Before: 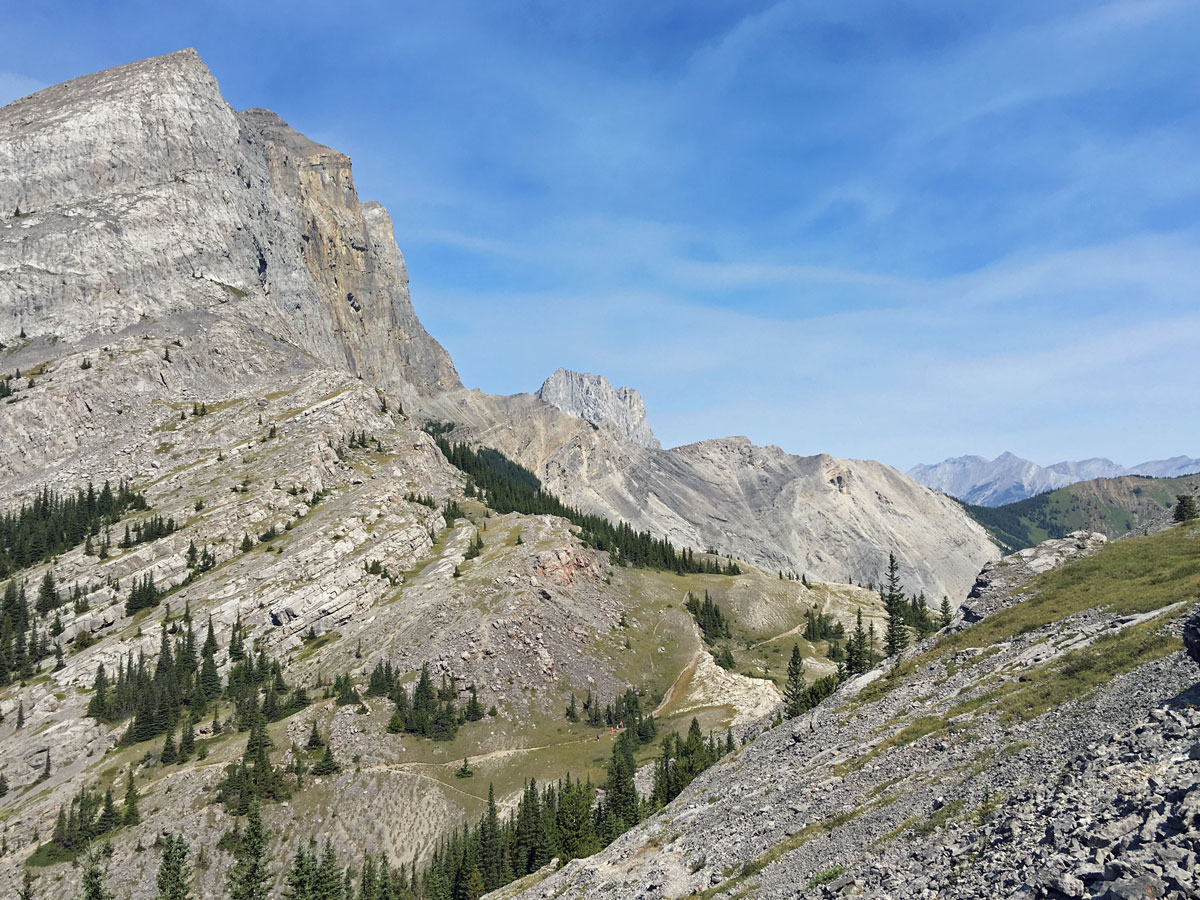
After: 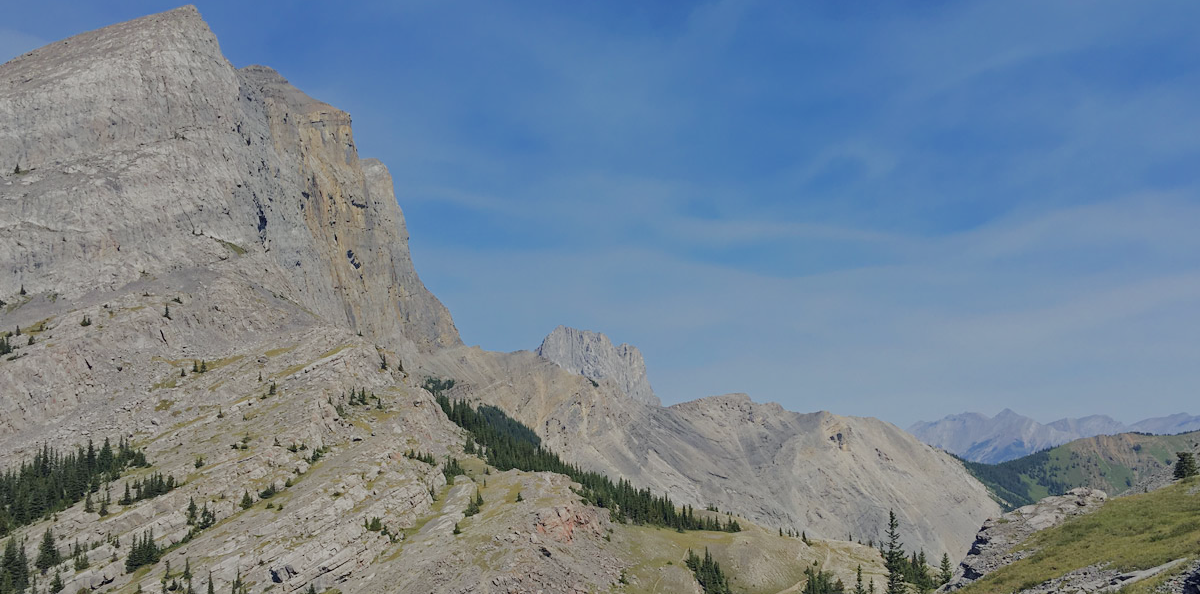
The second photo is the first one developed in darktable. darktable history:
tone equalizer: -8 EV -0.032 EV, -7 EV 0.036 EV, -6 EV -0.007 EV, -5 EV 0.005 EV, -4 EV -0.033 EV, -3 EV -0.24 EV, -2 EV -0.639 EV, -1 EV -0.992 EV, +0 EV -0.97 EV, edges refinement/feathering 500, mask exposure compensation -1.57 EV, preserve details no
crop and rotate: top 4.88%, bottom 29.06%
